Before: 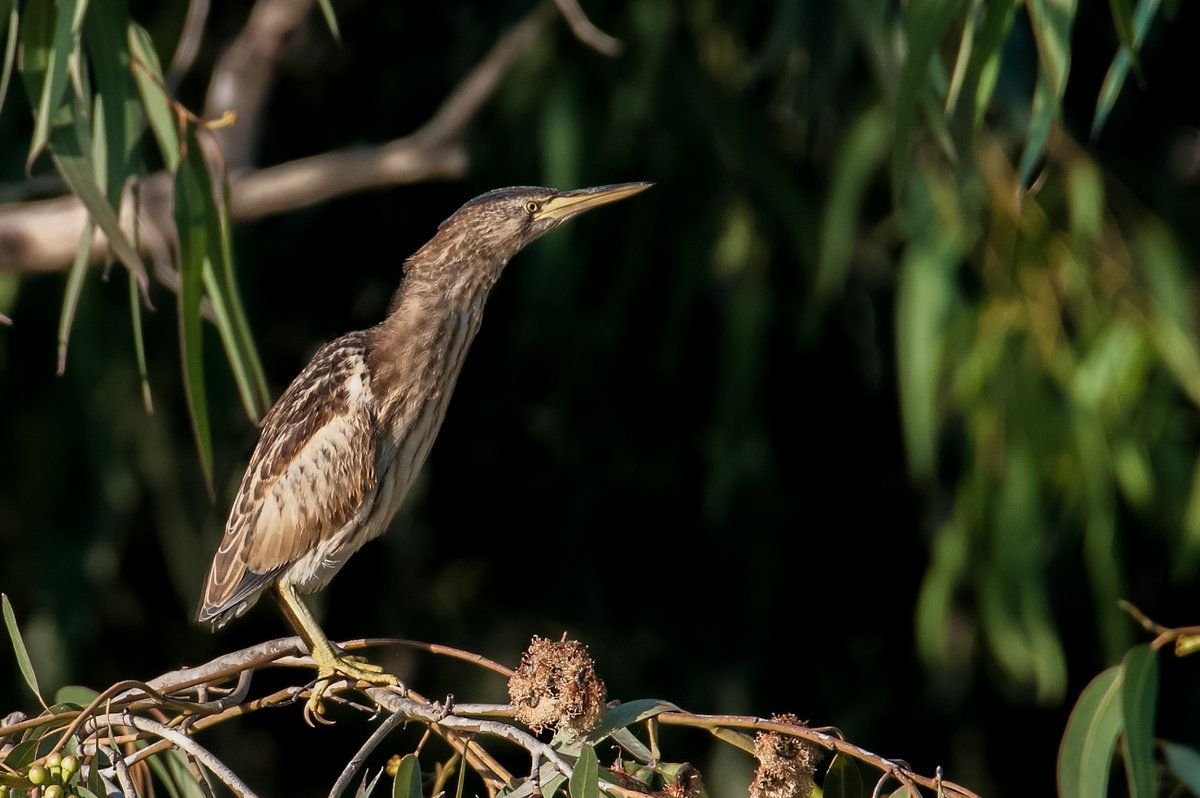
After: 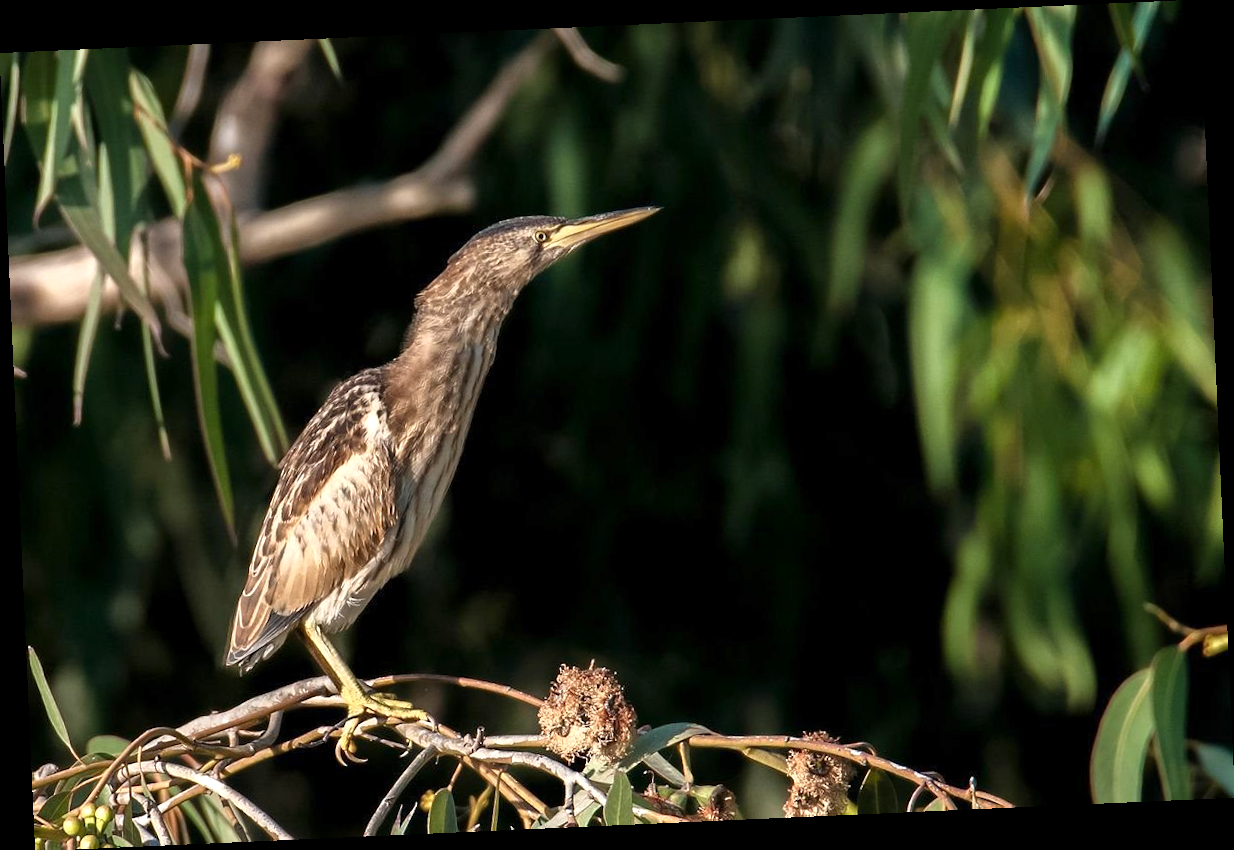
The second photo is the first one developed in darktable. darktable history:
rotate and perspective: rotation -2.56°, automatic cropping off
exposure: exposure 0.6 EV, compensate highlight preservation false
